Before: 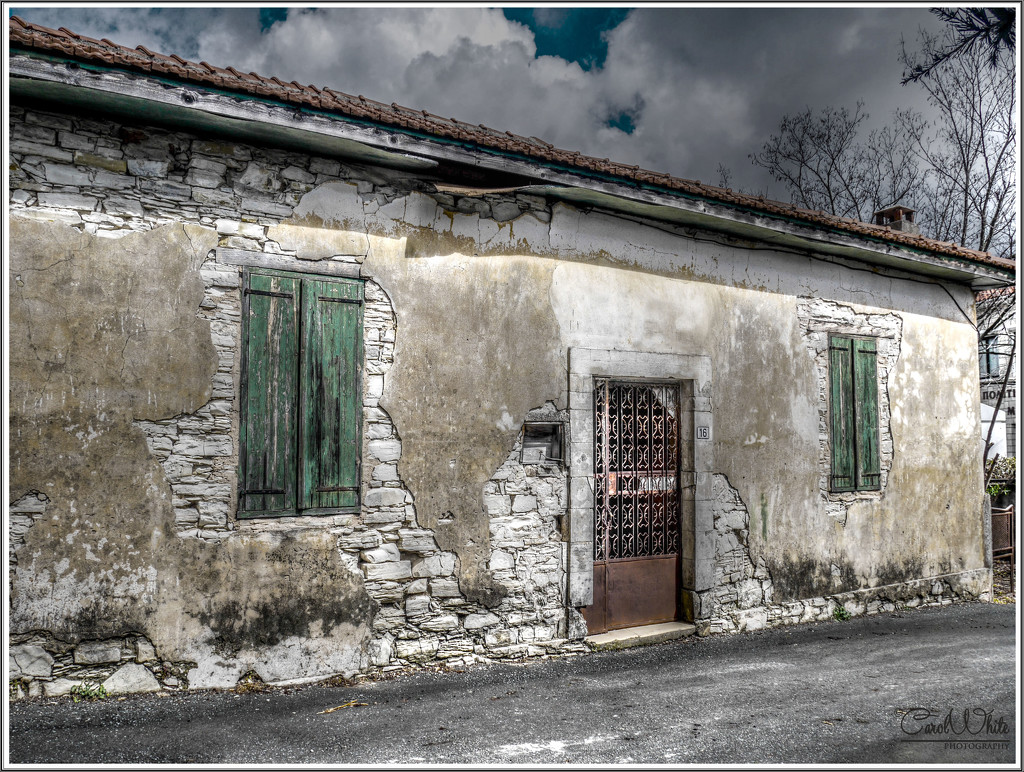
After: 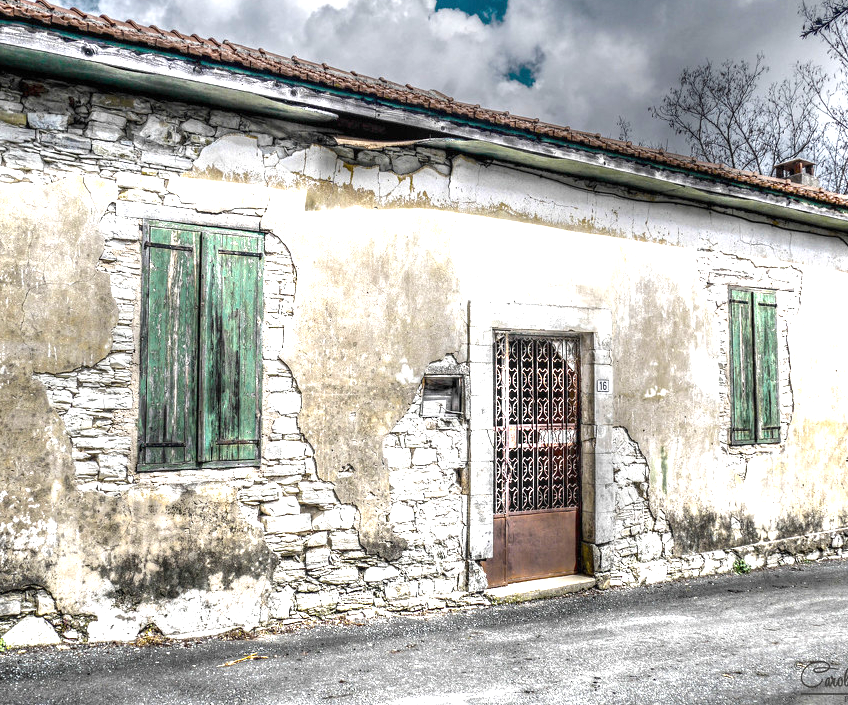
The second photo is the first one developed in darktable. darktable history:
tone equalizer: edges refinement/feathering 500, mask exposure compensation -1.57 EV, preserve details no
crop: left 9.802%, top 6.21%, right 7.329%, bottom 2.359%
exposure: black level correction 0, exposure 1.441 EV, compensate highlight preservation false
